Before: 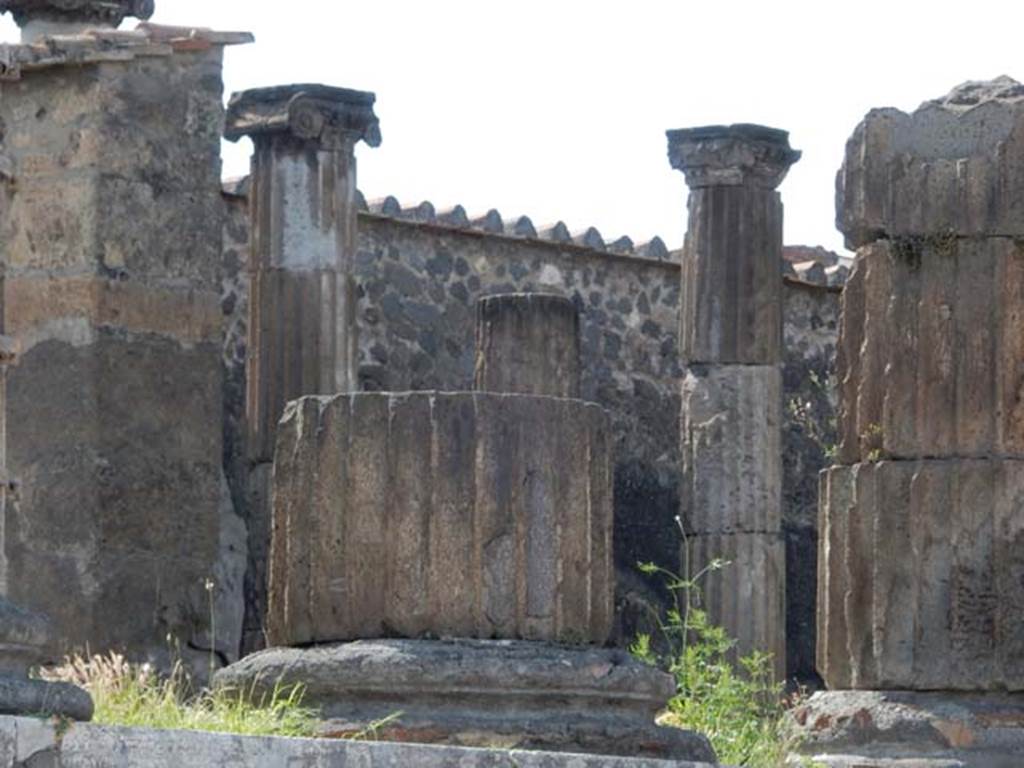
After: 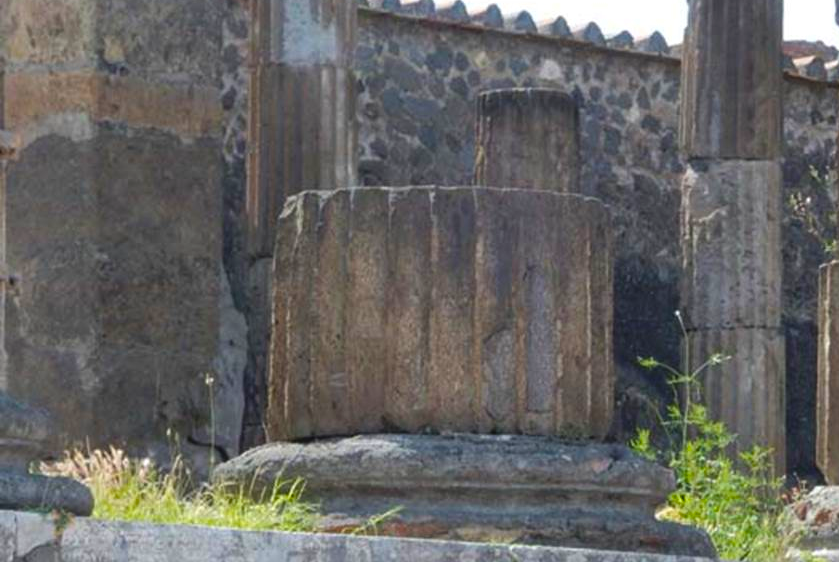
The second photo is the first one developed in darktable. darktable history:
crop: top 26.741%, right 18.022%
color balance rgb: global offset › luminance 0.53%, perceptual saturation grading › global saturation 30.075%, global vibrance 20%
